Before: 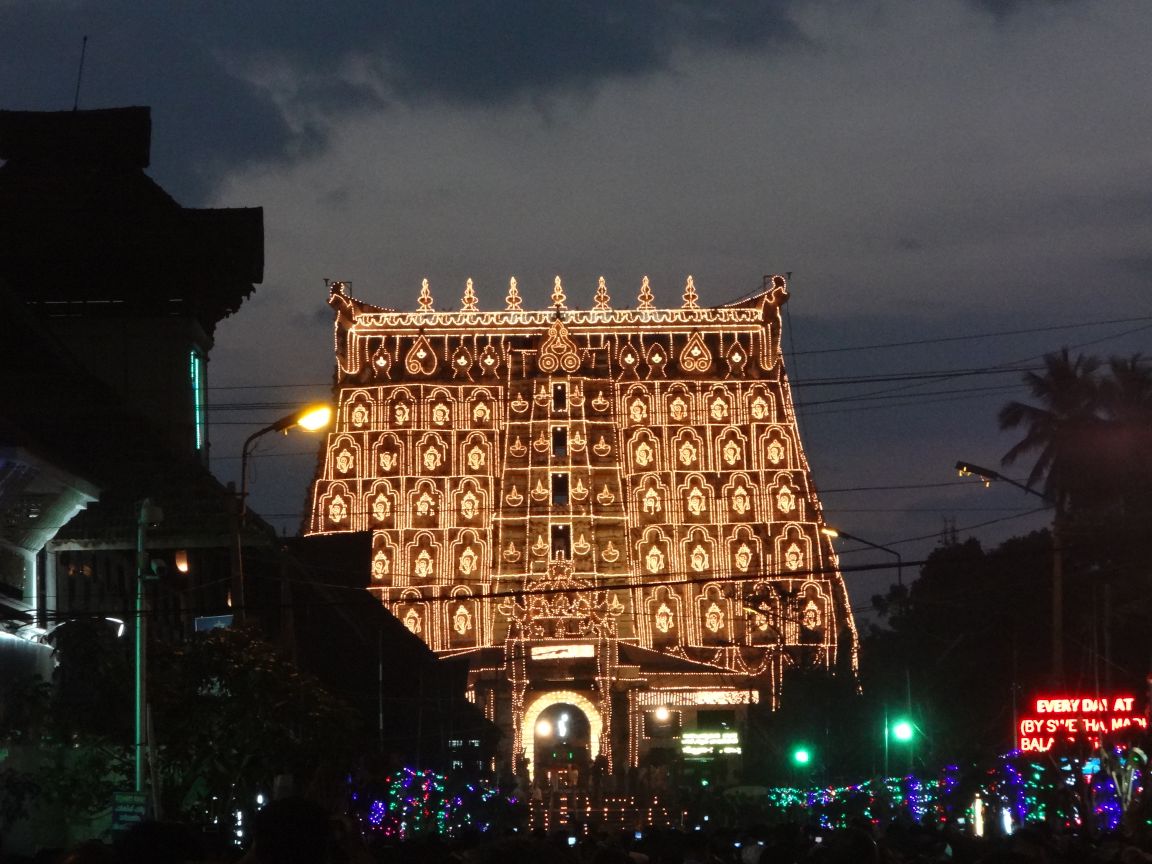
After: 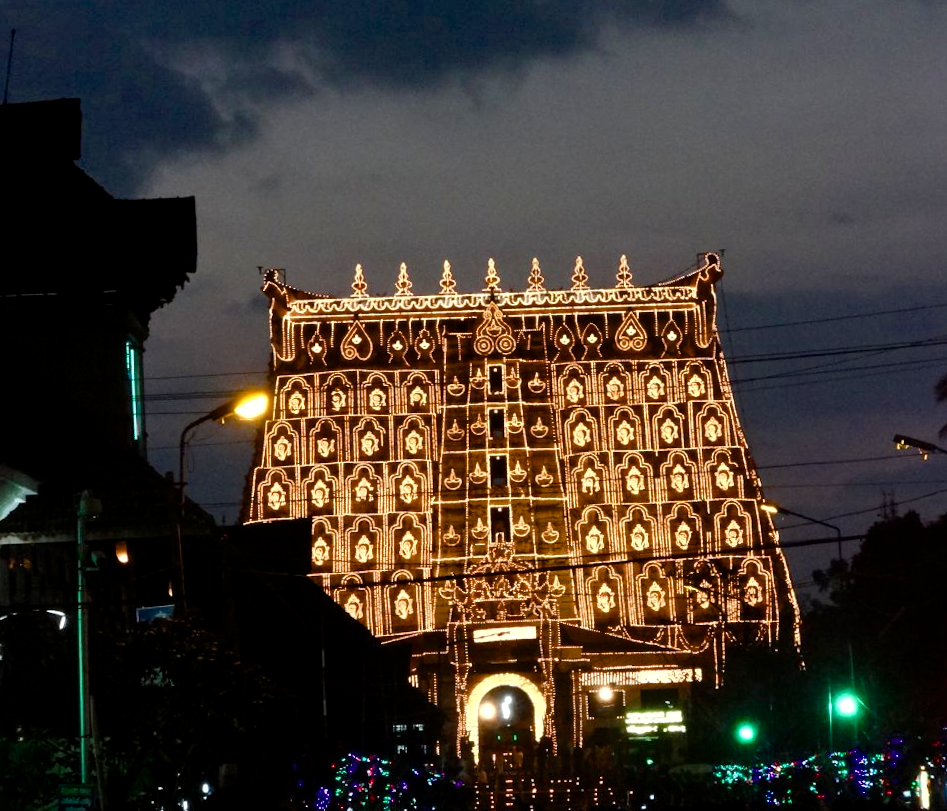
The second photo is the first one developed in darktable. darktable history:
shadows and highlights: shadows 23.1, highlights -49.32, soften with gaussian
exposure: black level correction 0.004, exposure 0.017 EV, compensate highlight preservation false
crop and rotate: angle 1.32°, left 4.16%, top 0.733%, right 11.097%, bottom 2.488%
color balance rgb: perceptual saturation grading › global saturation 20%, perceptual saturation grading › highlights -25.398%, perceptual saturation grading › shadows 24.061%, global vibrance 6.695%, contrast 12.159%, saturation formula JzAzBz (2021)
